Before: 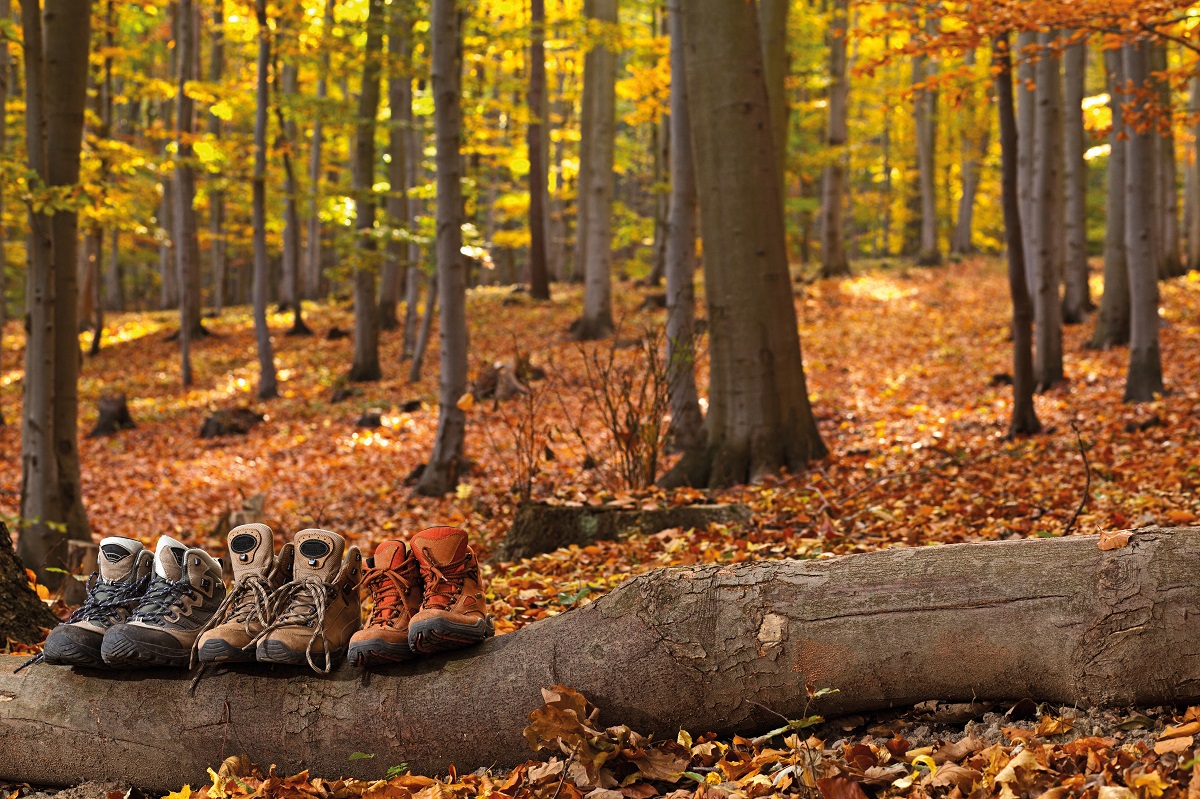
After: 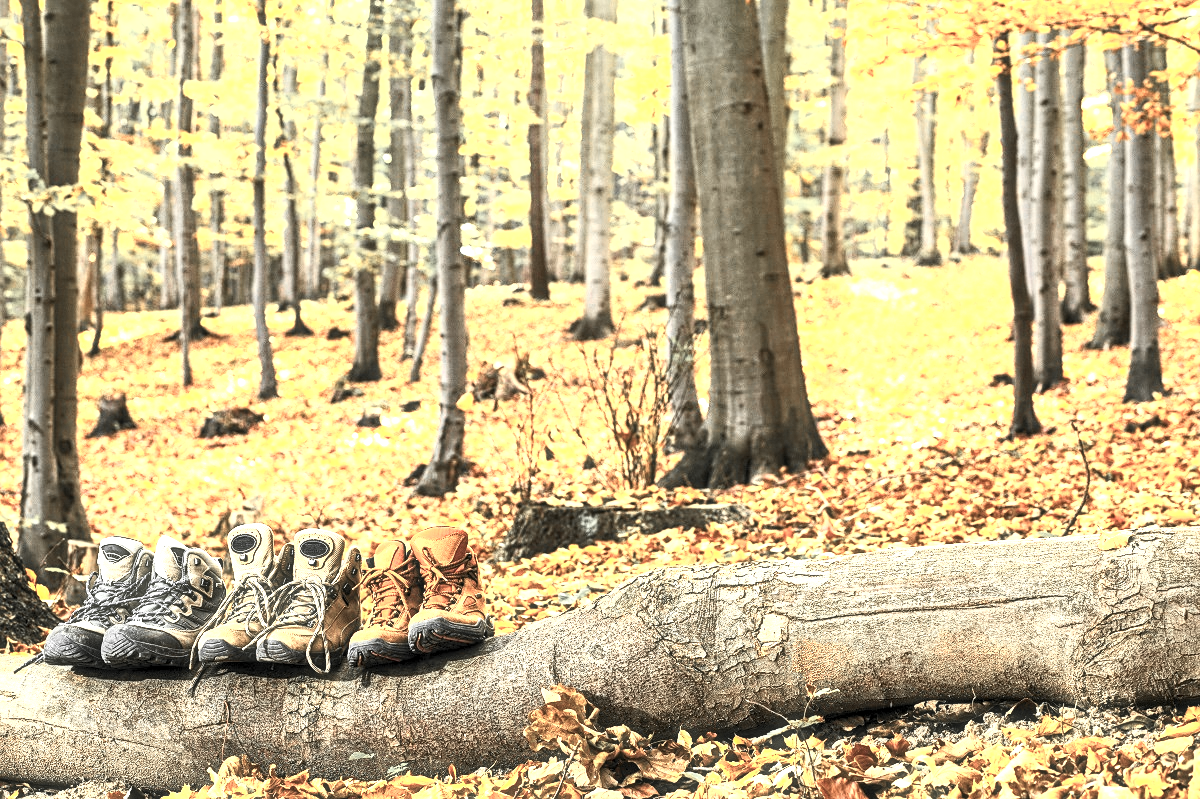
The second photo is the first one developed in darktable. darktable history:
sharpen: amount 0.216
exposure: black level correction 0.001, exposure 1.043 EV, compensate highlight preservation false
color correction: highlights a* -7.55, highlights b* 1.39, shadows a* -3.72, saturation 1.39
haze removal: strength -0.057, compatibility mode true, adaptive false
color balance rgb: shadows lift › luminance -9.831%, power › chroma 0.294%, power › hue 23.58°, perceptual saturation grading › global saturation -32.458%, perceptual brilliance grading › highlights 15.583%, perceptual brilliance grading › mid-tones 6.173%, perceptual brilliance grading › shadows -14.944%, global vibrance 14.262%
contrast brightness saturation: contrast 0.38, brightness 0.513
local contrast: detail 150%
color zones: curves: ch0 [(0, 0.447) (0.184, 0.543) (0.323, 0.476) (0.429, 0.445) (0.571, 0.443) (0.714, 0.451) (0.857, 0.452) (1, 0.447)]; ch1 [(0, 0.464) (0.176, 0.46) (0.287, 0.177) (0.429, 0.002) (0.571, 0) (0.714, 0) (0.857, 0) (1, 0.464)]
